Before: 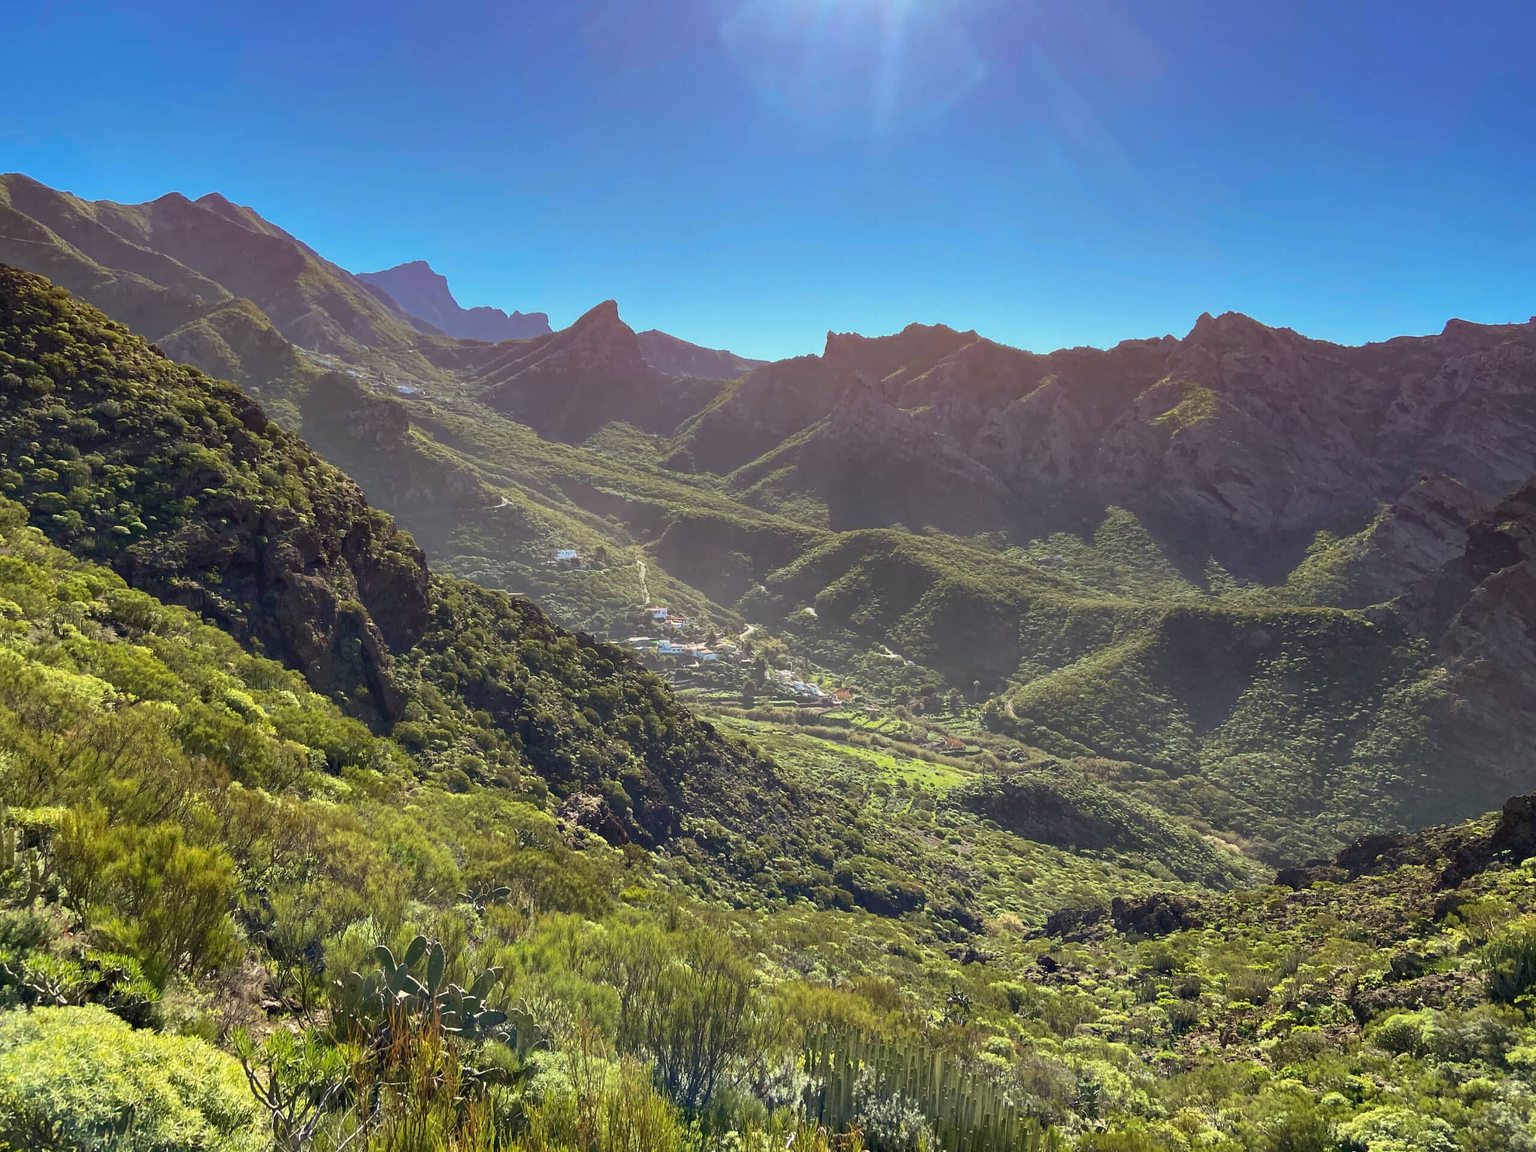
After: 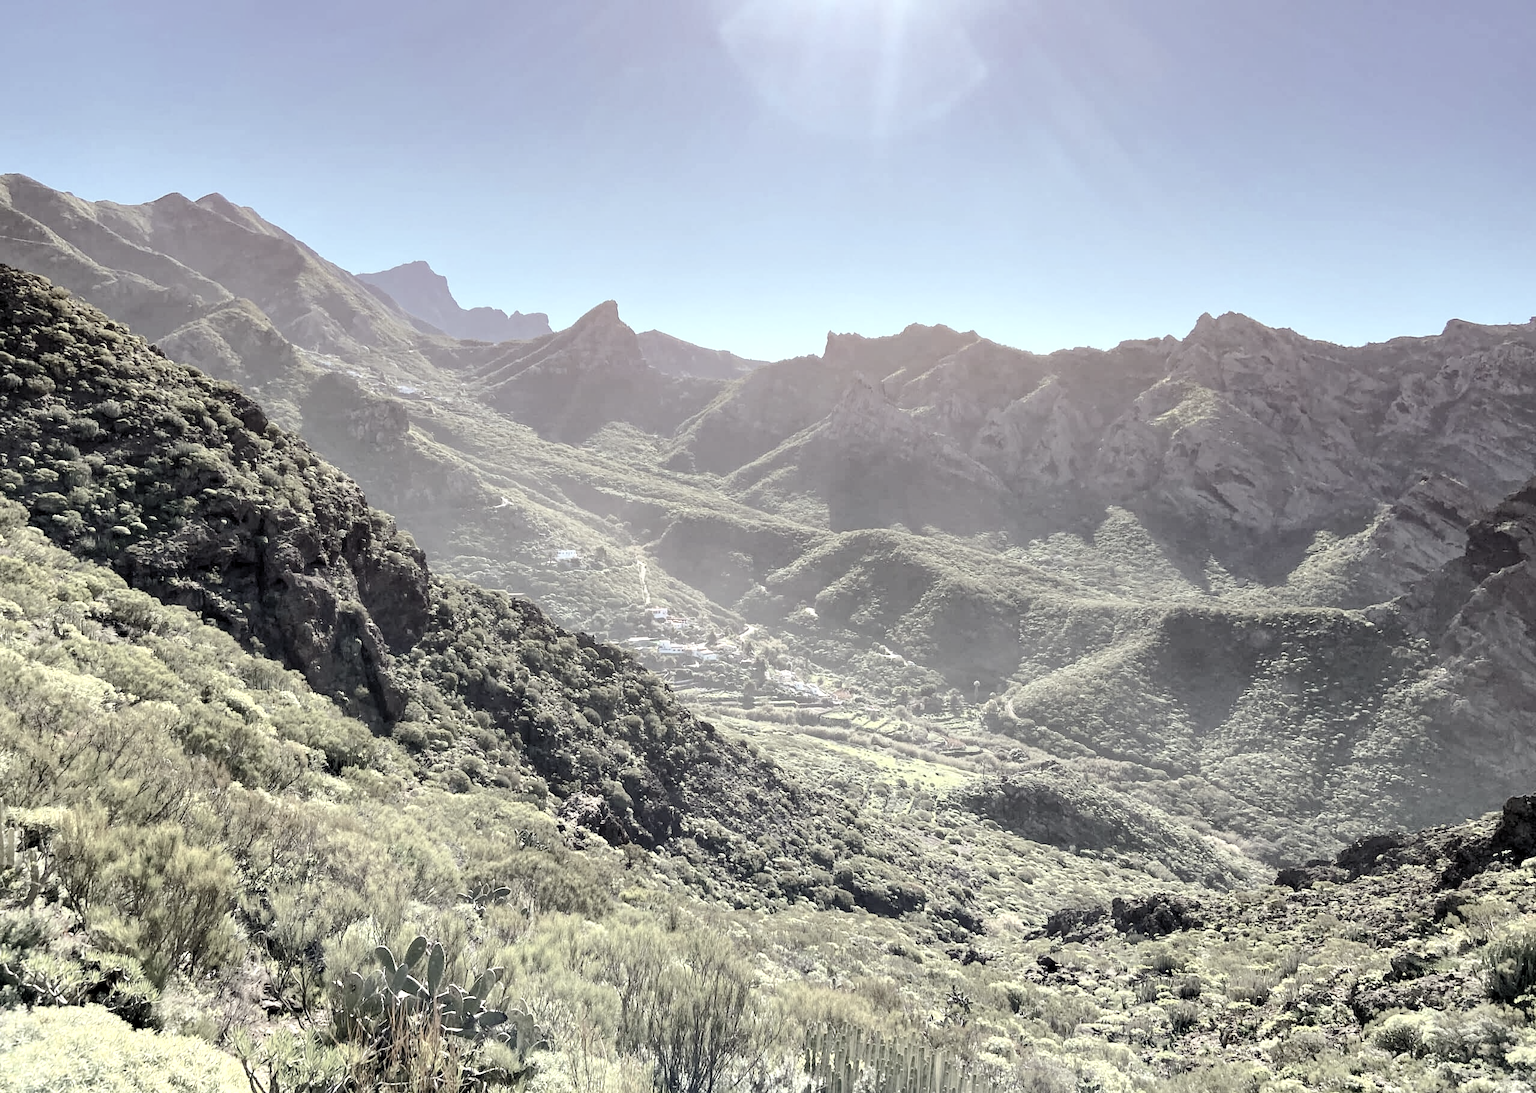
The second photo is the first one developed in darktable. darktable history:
color zones: curves: ch1 [(0, 0.153) (0.143, 0.15) (0.286, 0.151) (0.429, 0.152) (0.571, 0.152) (0.714, 0.151) (0.857, 0.151) (1, 0.153)]
crop and rotate: top 0.014%, bottom 5.025%
levels: levels [0.044, 0.416, 0.908]
tone curve: curves: ch0 [(0, 0) (0.003, 0.012) (0.011, 0.015) (0.025, 0.023) (0.044, 0.036) (0.069, 0.047) (0.1, 0.062) (0.136, 0.1) (0.177, 0.15) (0.224, 0.219) (0.277, 0.3) (0.335, 0.401) (0.399, 0.49) (0.468, 0.569) (0.543, 0.641) (0.623, 0.73) (0.709, 0.806) (0.801, 0.88) (0.898, 0.939) (1, 1)], color space Lab, independent channels, preserve colors none
